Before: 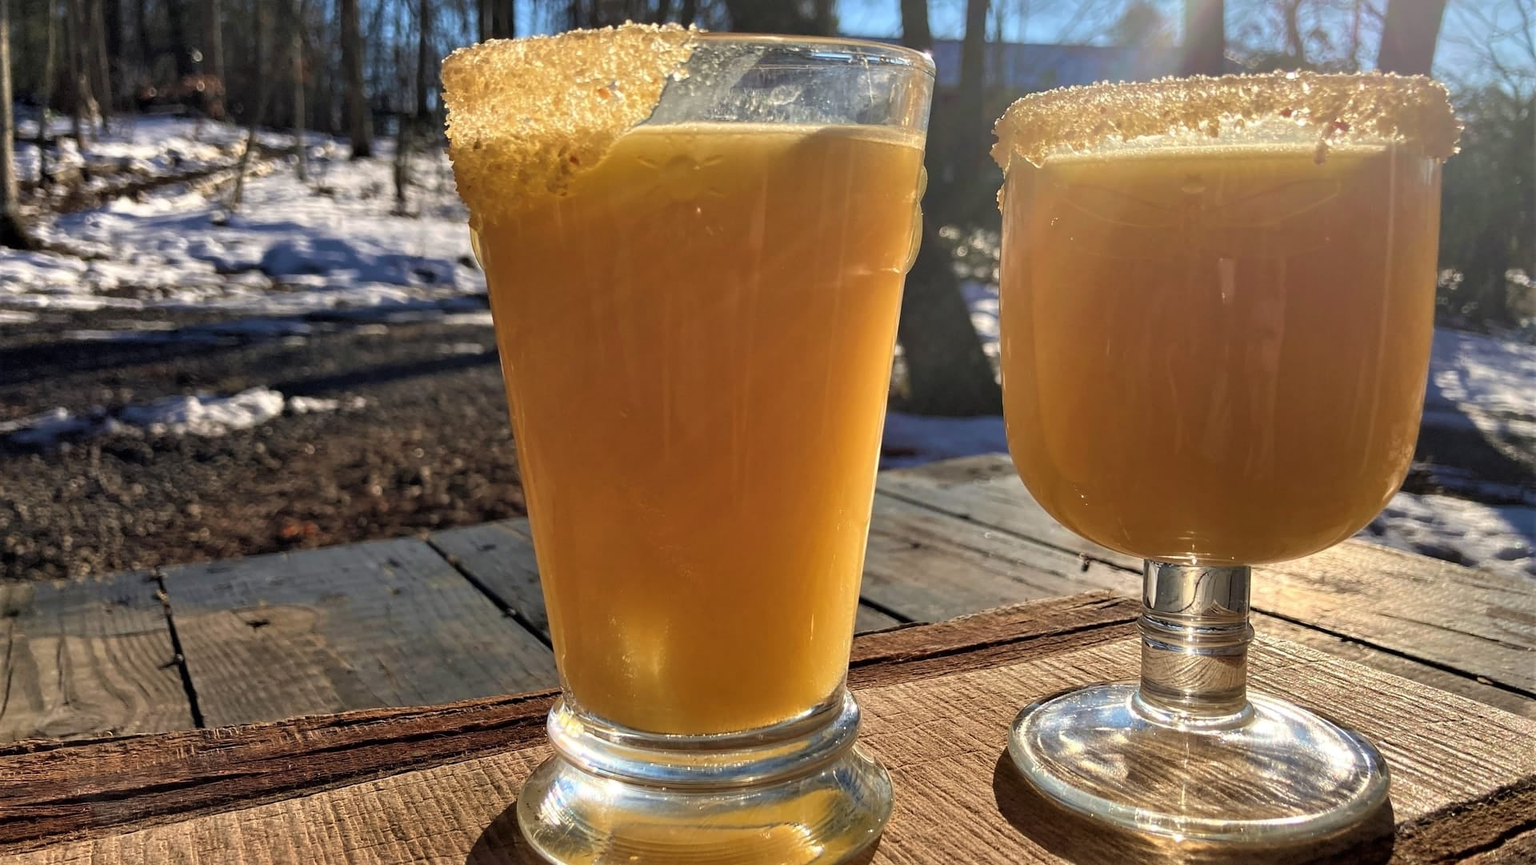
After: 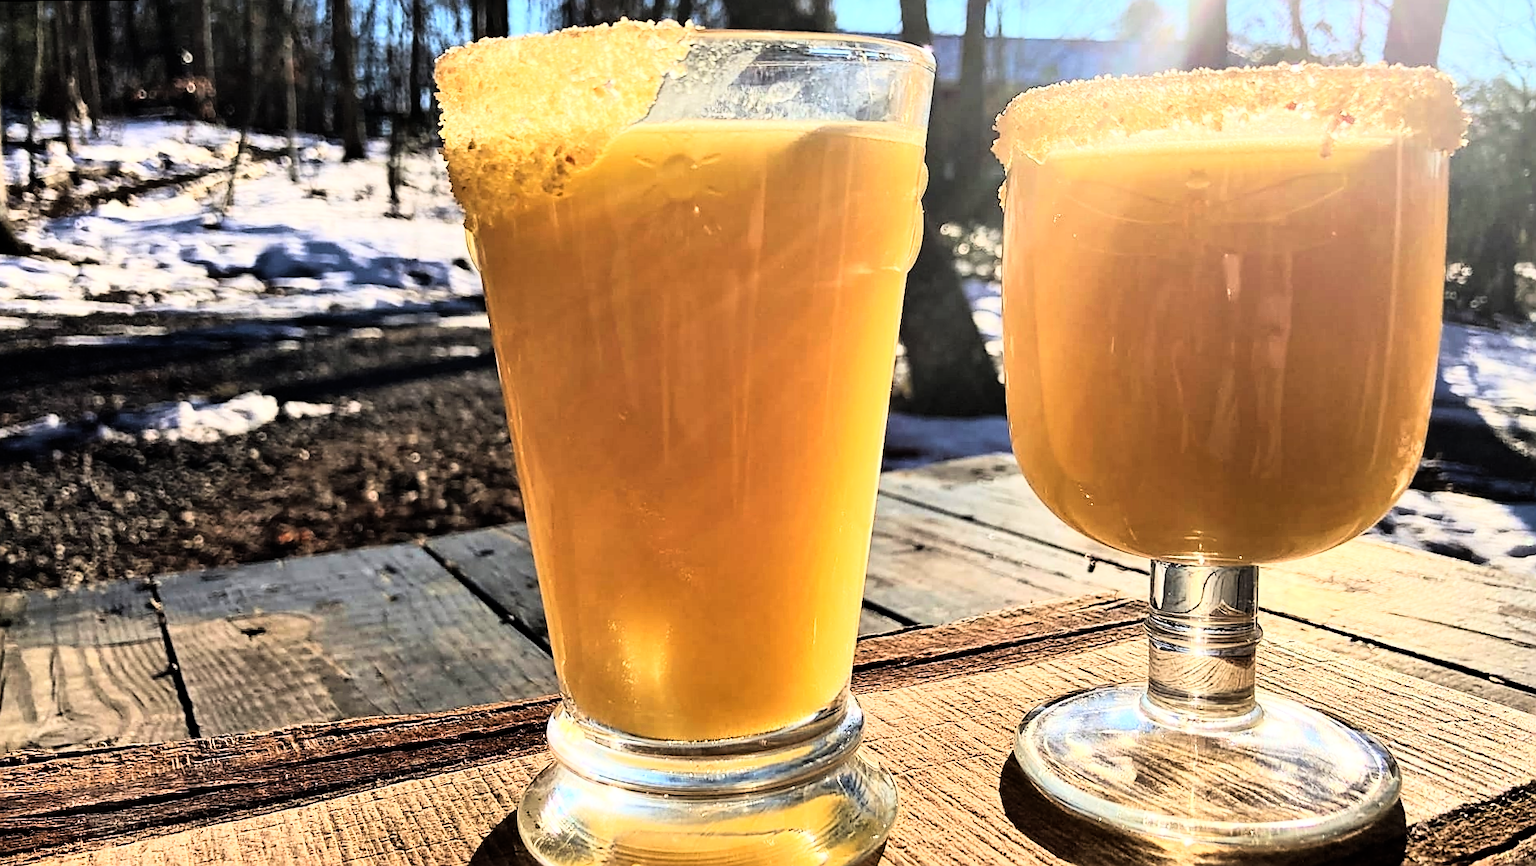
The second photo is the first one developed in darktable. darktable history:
rgb curve: curves: ch0 [(0, 0) (0.21, 0.15) (0.24, 0.21) (0.5, 0.75) (0.75, 0.96) (0.89, 0.99) (1, 1)]; ch1 [(0, 0.02) (0.21, 0.13) (0.25, 0.2) (0.5, 0.67) (0.75, 0.9) (0.89, 0.97) (1, 1)]; ch2 [(0, 0.02) (0.21, 0.13) (0.25, 0.2) (0.5, 0.67) (0.75, 0.9) (0.89, 0.97) (1, 1)], compensate middle gray true
rotate and perspective: rotation -0.45°, automatic cropping original format, crop left 0.008, crop right 0.992, crop top 0.012, crop bottom 0.988
sharpen: on, module defaults
